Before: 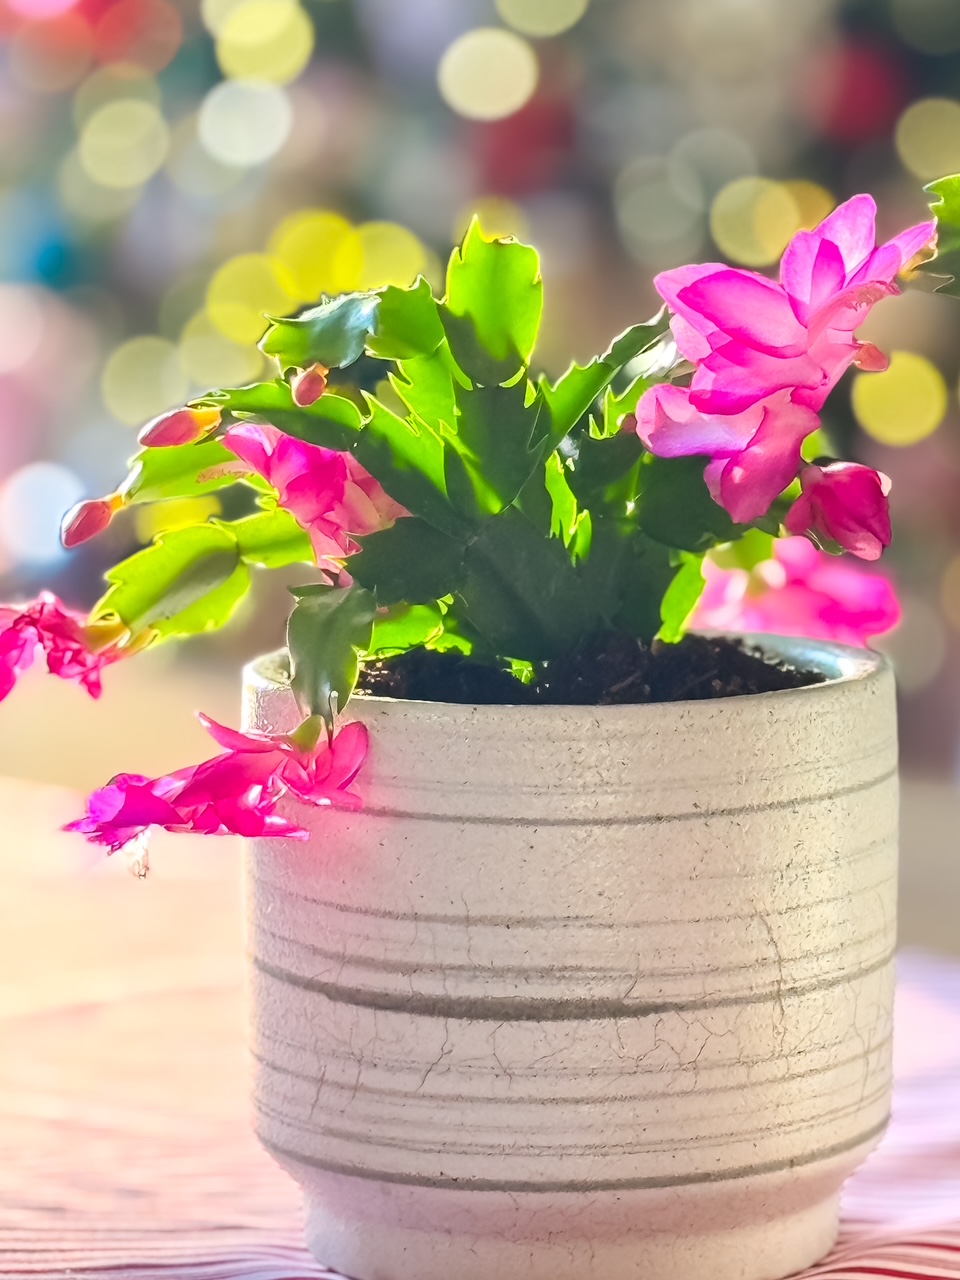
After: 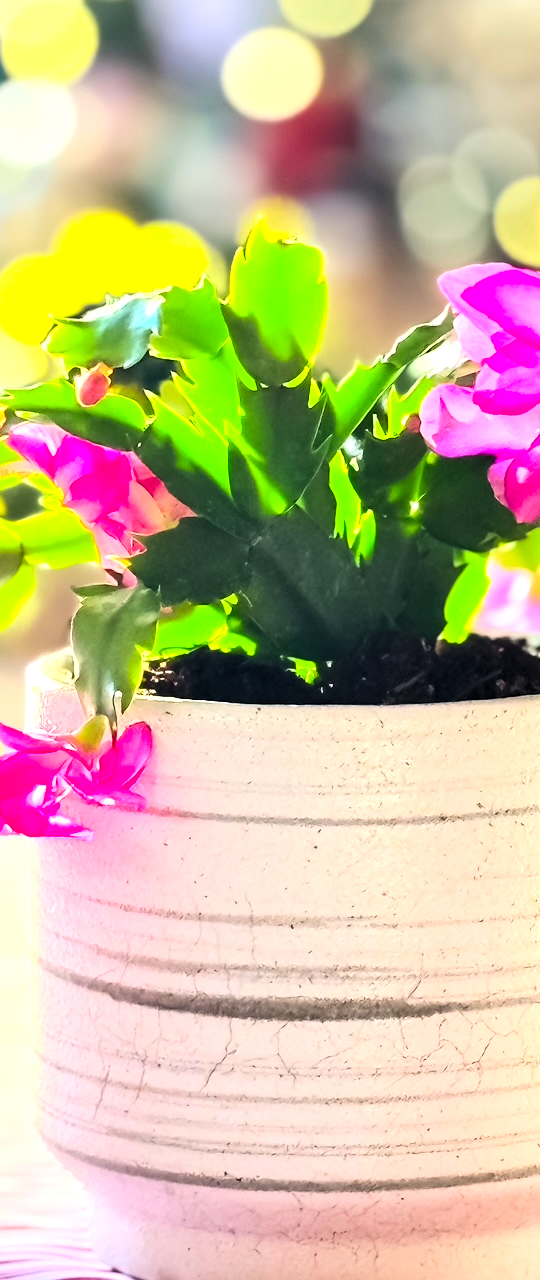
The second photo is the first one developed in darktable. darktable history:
crop and rotate: left 22.516%, right 21.234%
exposure: exposure 0.636 EV, compensate highlight preservation false
levels: mode automatic, black 0.023%, white 99.97%, levels [0.062, 0.494, 0.925]
color correction: saturation 1.32
contrast brightness saturation: contrast 0.28
